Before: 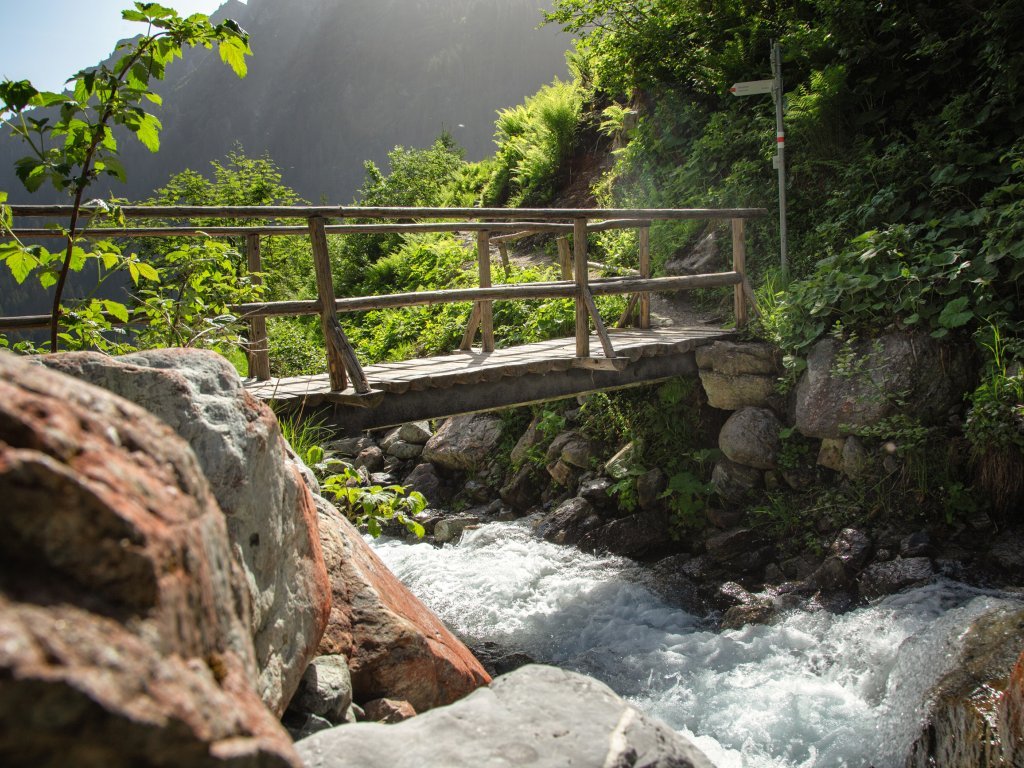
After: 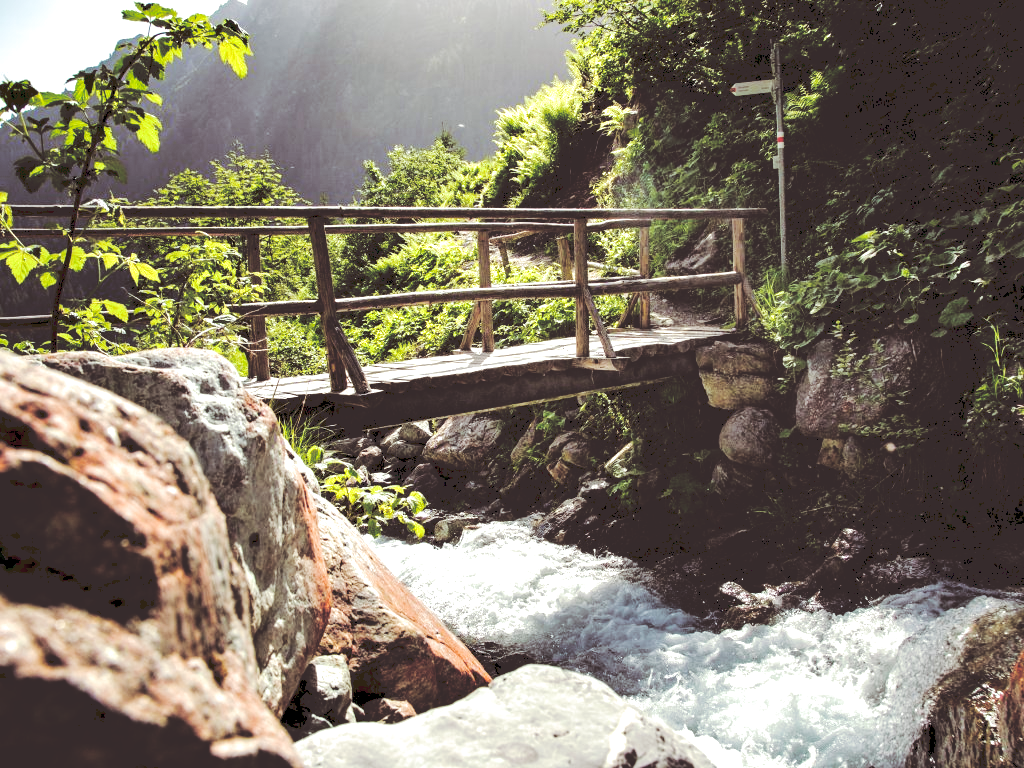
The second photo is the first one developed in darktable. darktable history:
split-toning: shadows › saturation 0.2
tone curve: curves: ch0 [(0, 0) (0.003, 0.195) (0.011, 0.196) (0.025, 0.196) (0.044, 0.196) (0.069, 0.196) (0.1, 0.196) (0.136, 0.197) (0.177, 0.207) (0.224, 0.224) (0.277, 0.268) (0.335, 0.336) (0.399, 0.424) (0.468, 0.533) (0.543, 0.632) (0.623, 0.715) (0.709, 0.789) (0.801, 0.85) (0.898, 0.906) (1, 1)], preserve colors none
exposure: black level correction 0, exposure 0.5 EV, compensate exposure bias true, compensate highlight preservation false
contrast equalizer: octaves 7, y [[0.6 ×6], [0.55 ×6], [0 ×6], [0 ×6], [0 ×6]], mix 0.53
